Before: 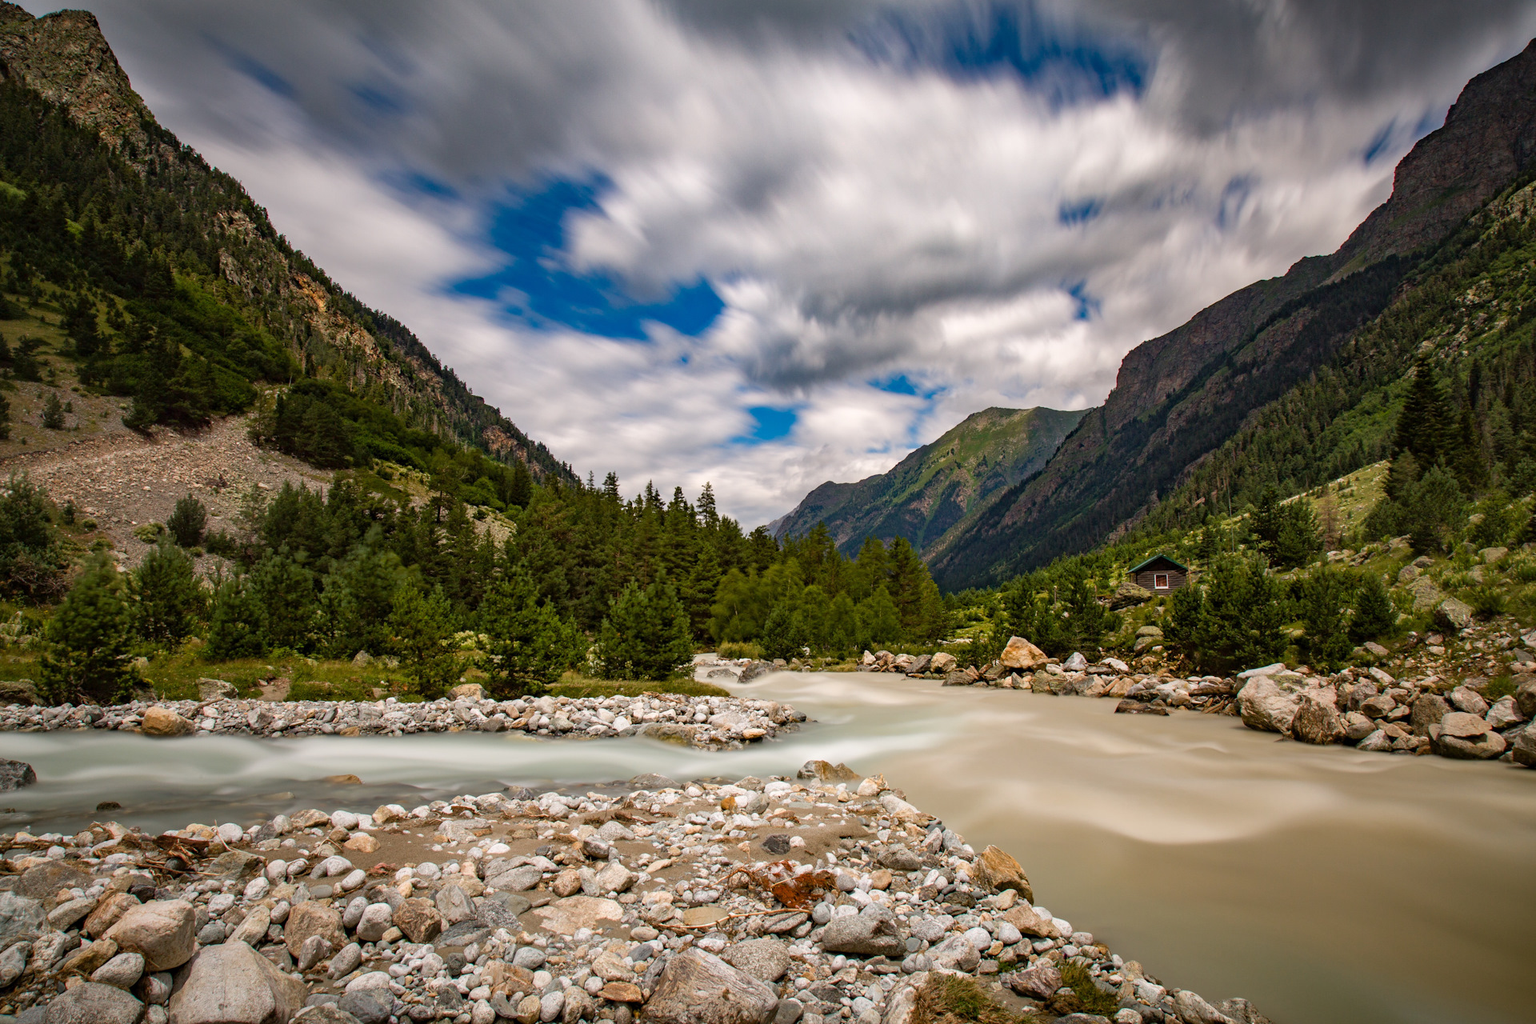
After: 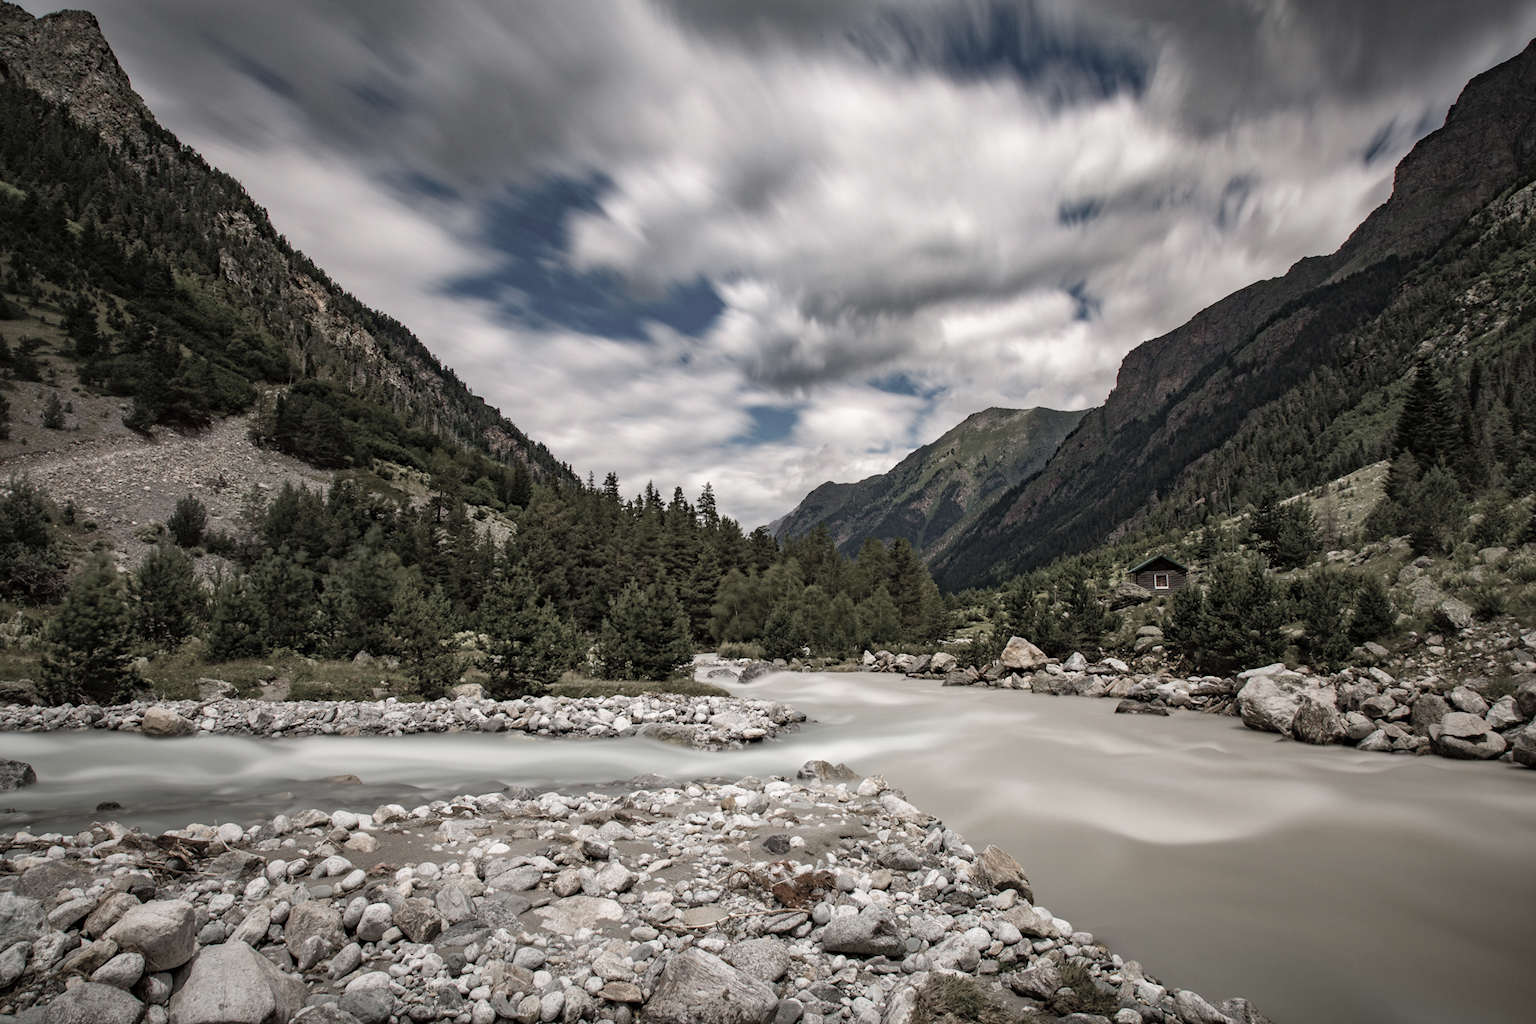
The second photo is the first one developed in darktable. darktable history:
color zones: curves: ch1 [(0, 0.34) (0.143, 0.164) (0.286, 0.152) (0.429, 0.176) (0.571, 0.173) (0.714, 0.188) (0.857, 0.199) (1, 0.34)]
